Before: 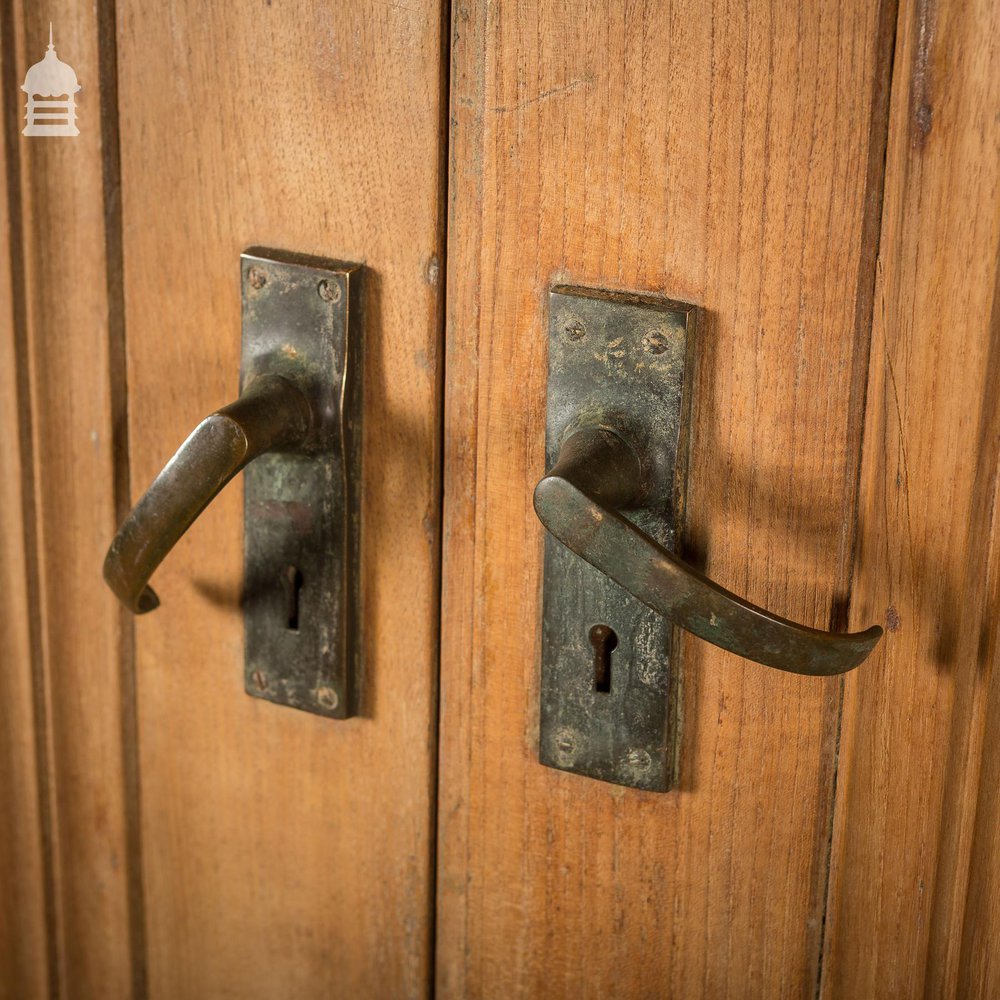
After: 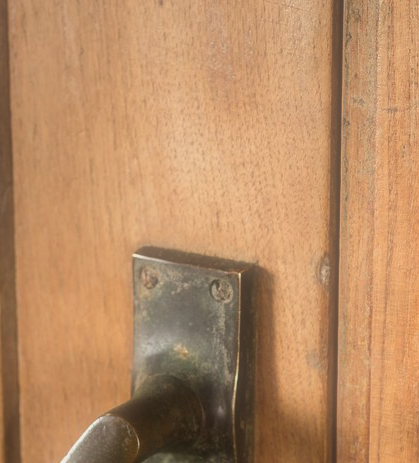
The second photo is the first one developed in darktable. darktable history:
soften: size 60.24%, saturation 65.46%, brightness 0.506 EV, mix 25.7%
crop and rotate: left 10.817%, top 0.062%, right 47.194%, bottom 53.626%
